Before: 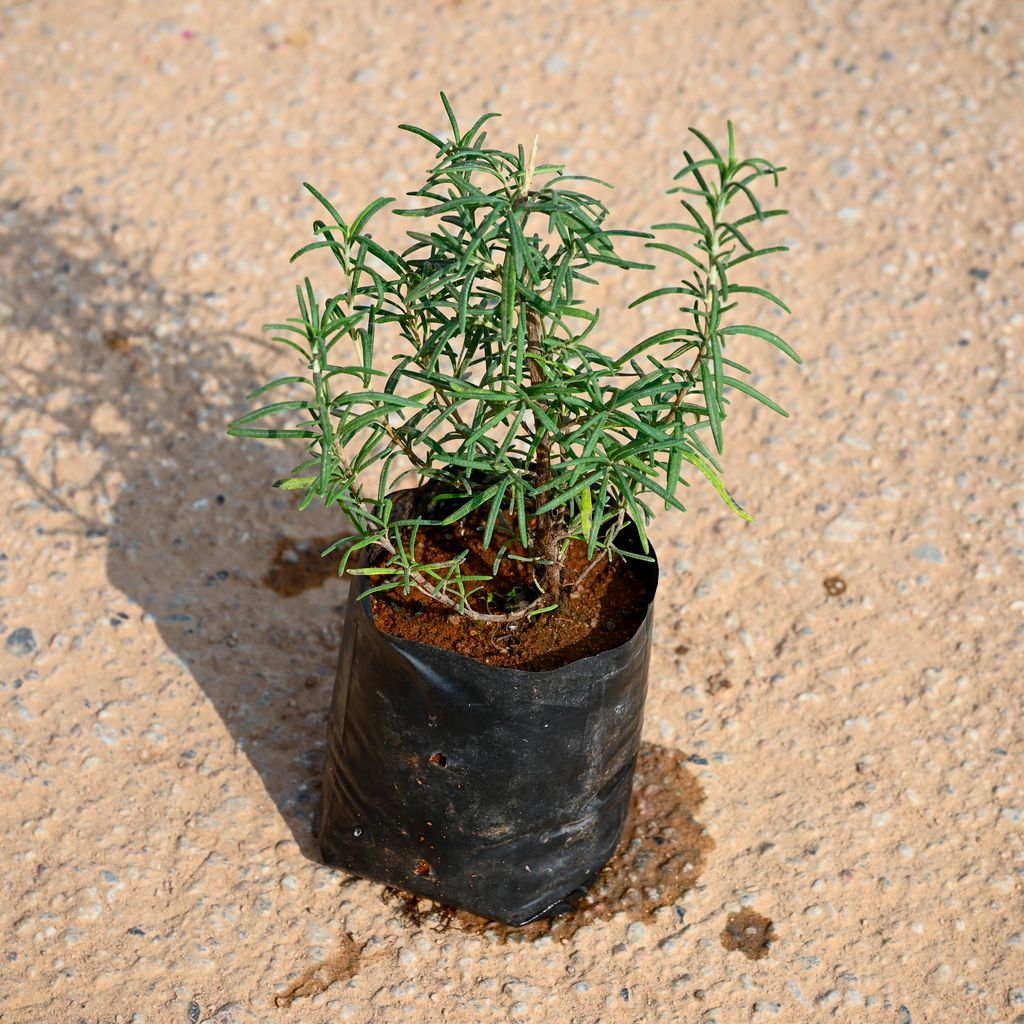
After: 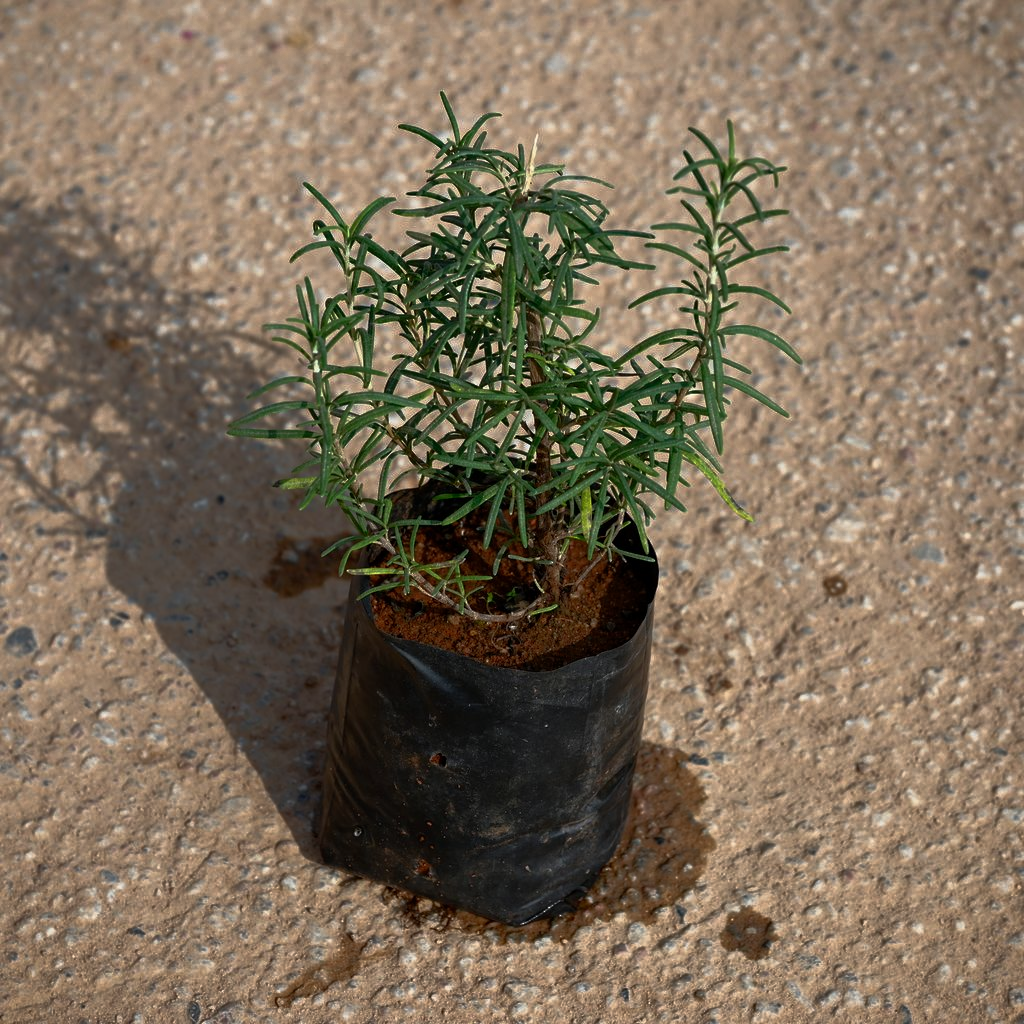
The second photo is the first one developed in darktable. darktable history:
base curve: curves: ch0 [(0, 0) (0.564, 0.291) (0.802, 0.731) (1, 1)]
exposure: compensate highlight preservation false
